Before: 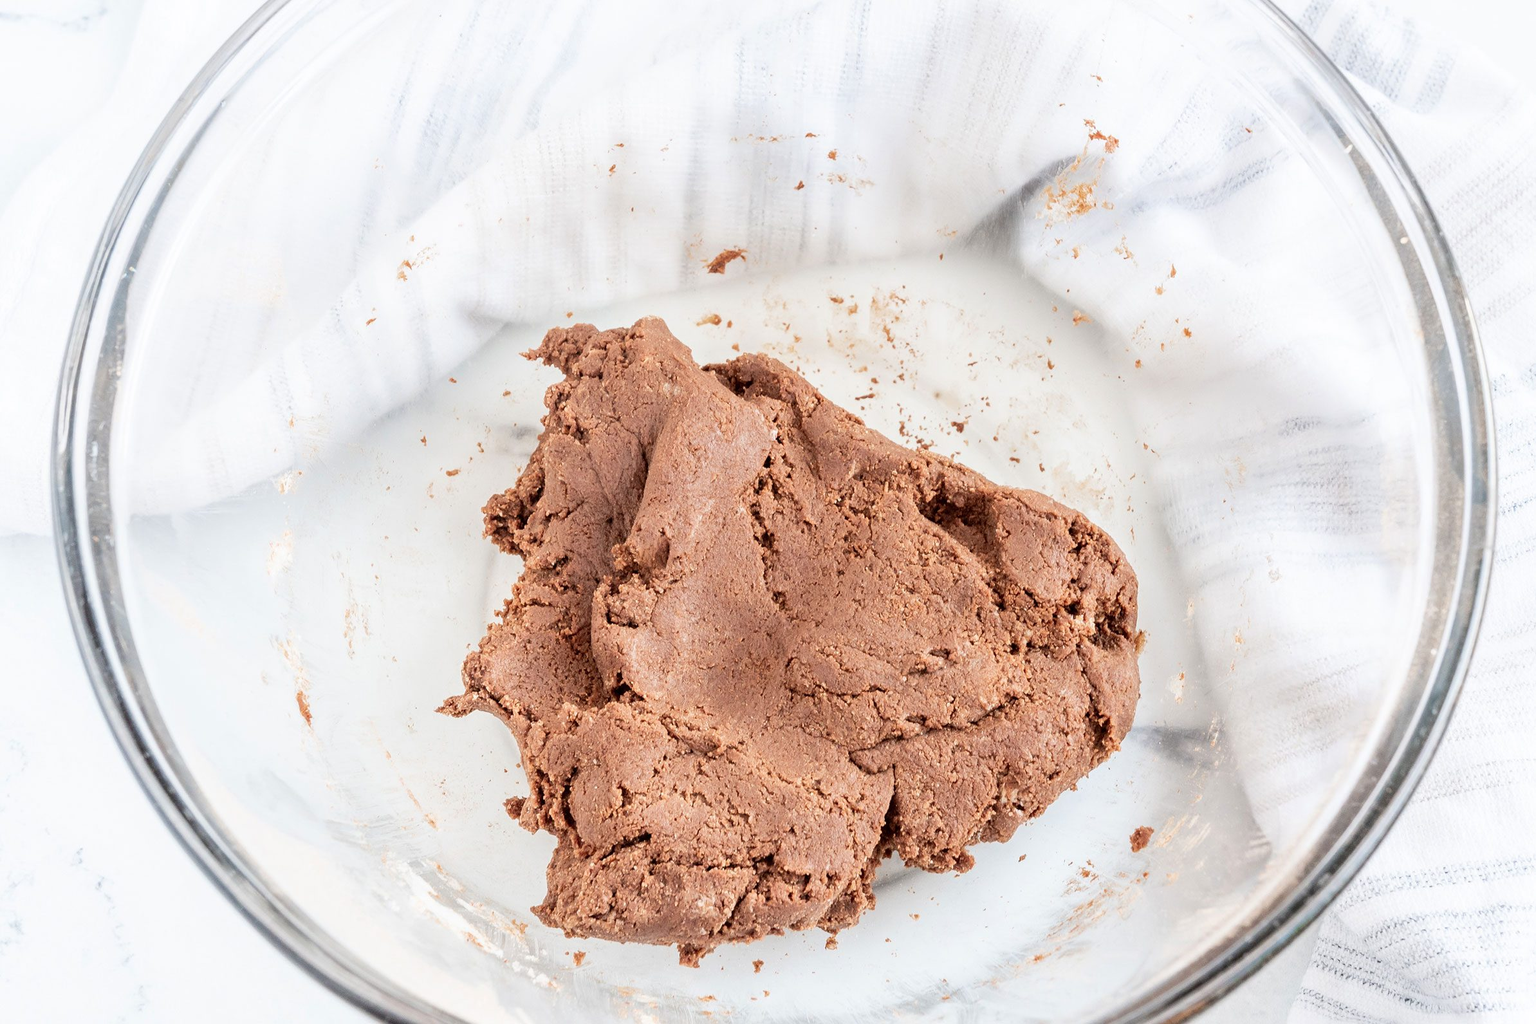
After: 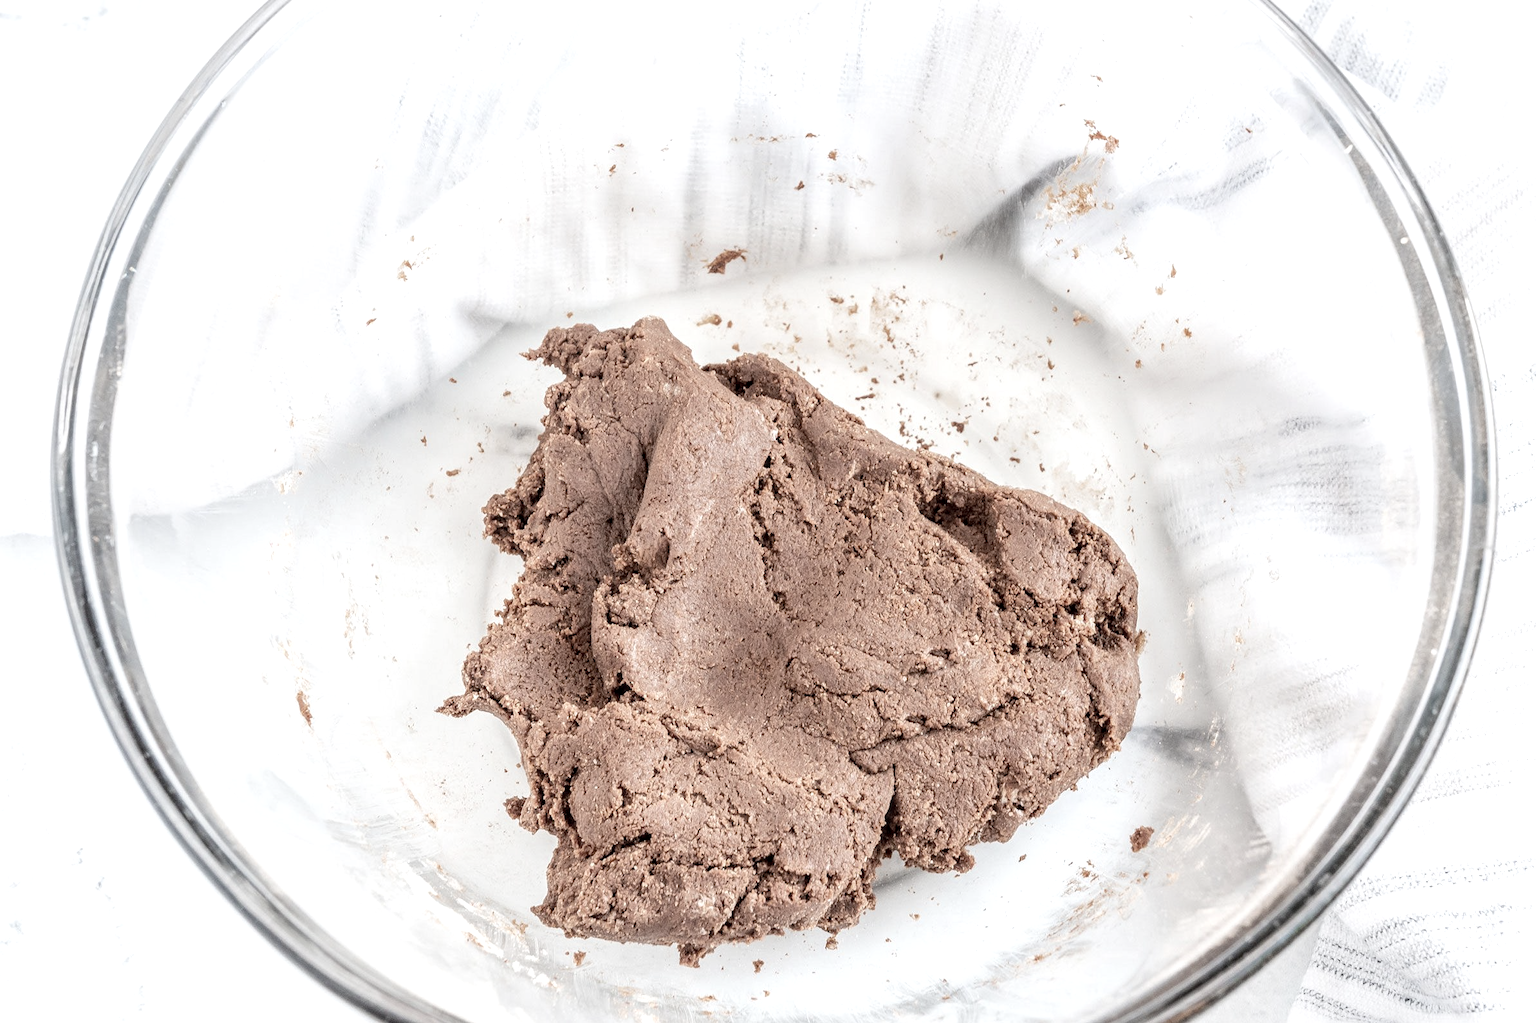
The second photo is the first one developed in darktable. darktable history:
local contrast: on, module defaults
color correction: highlights b* 0.045, saturation 0.528
exposure: black level correction 0.001, exposure 0.193 EV, compensate highlight preservation false
